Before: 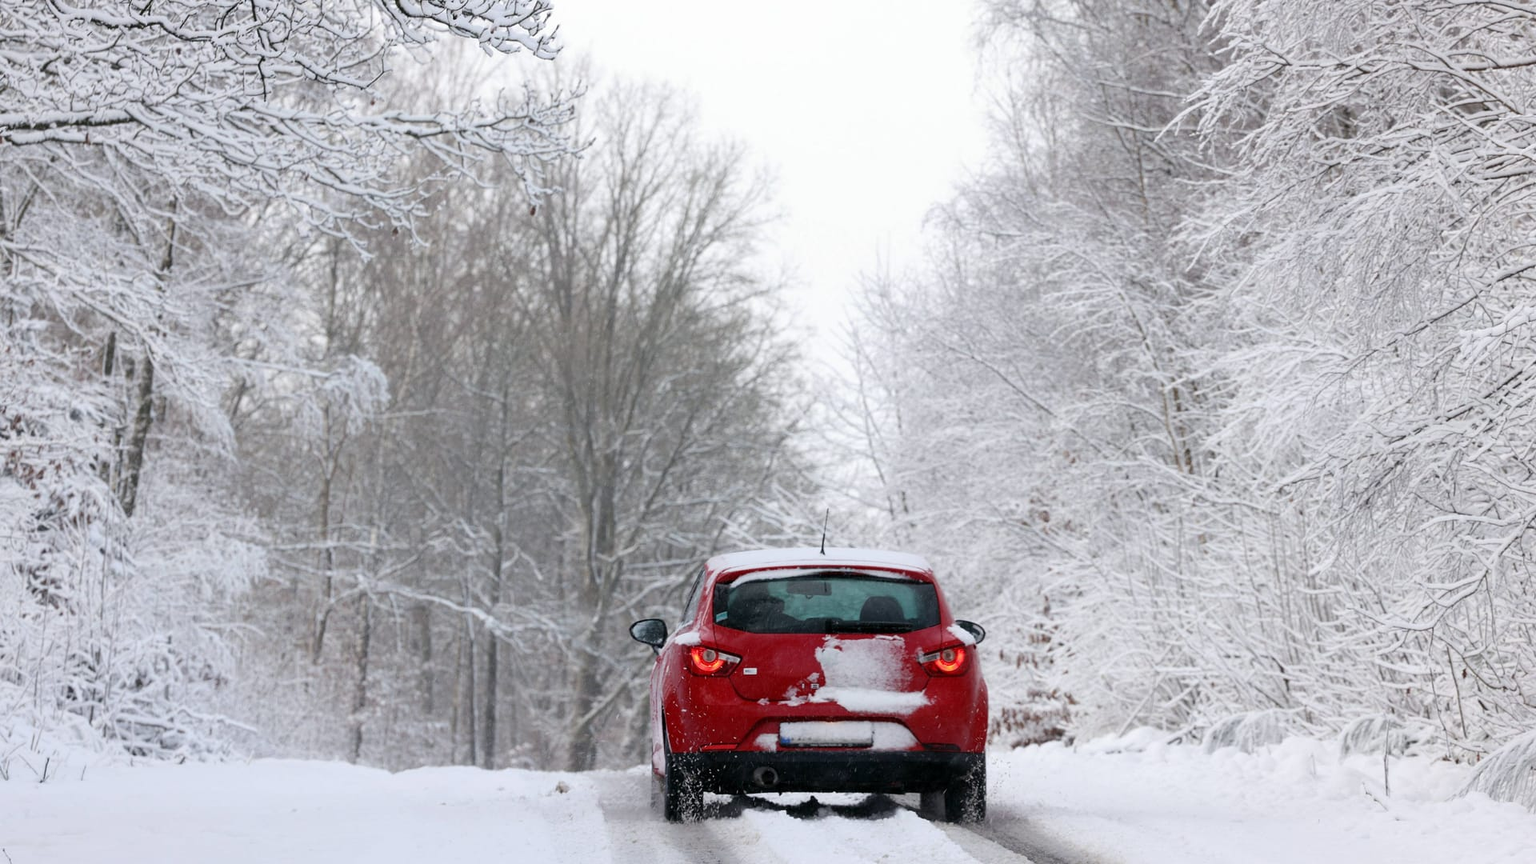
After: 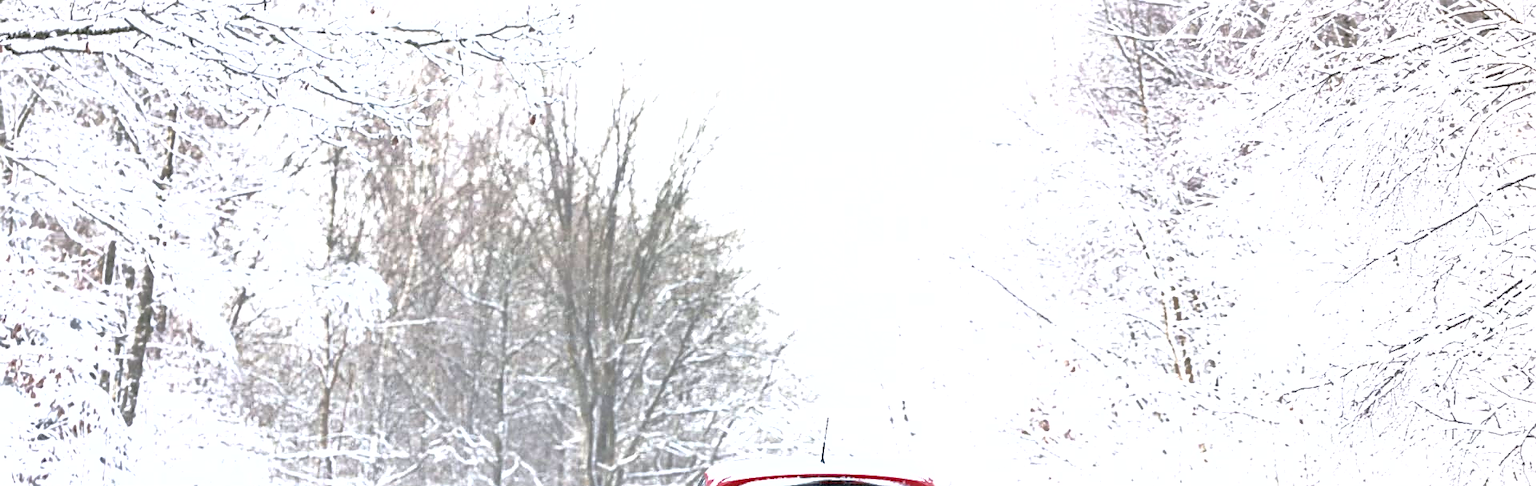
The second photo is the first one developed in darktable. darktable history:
exposure: black level correction 0, exposure 1.472 EV, compensate highlight preservation false
sharpen: on, module defaults
crop and rotate: top 10.585%, bottom 33.051%
shadows and highlights: on, module defaults
